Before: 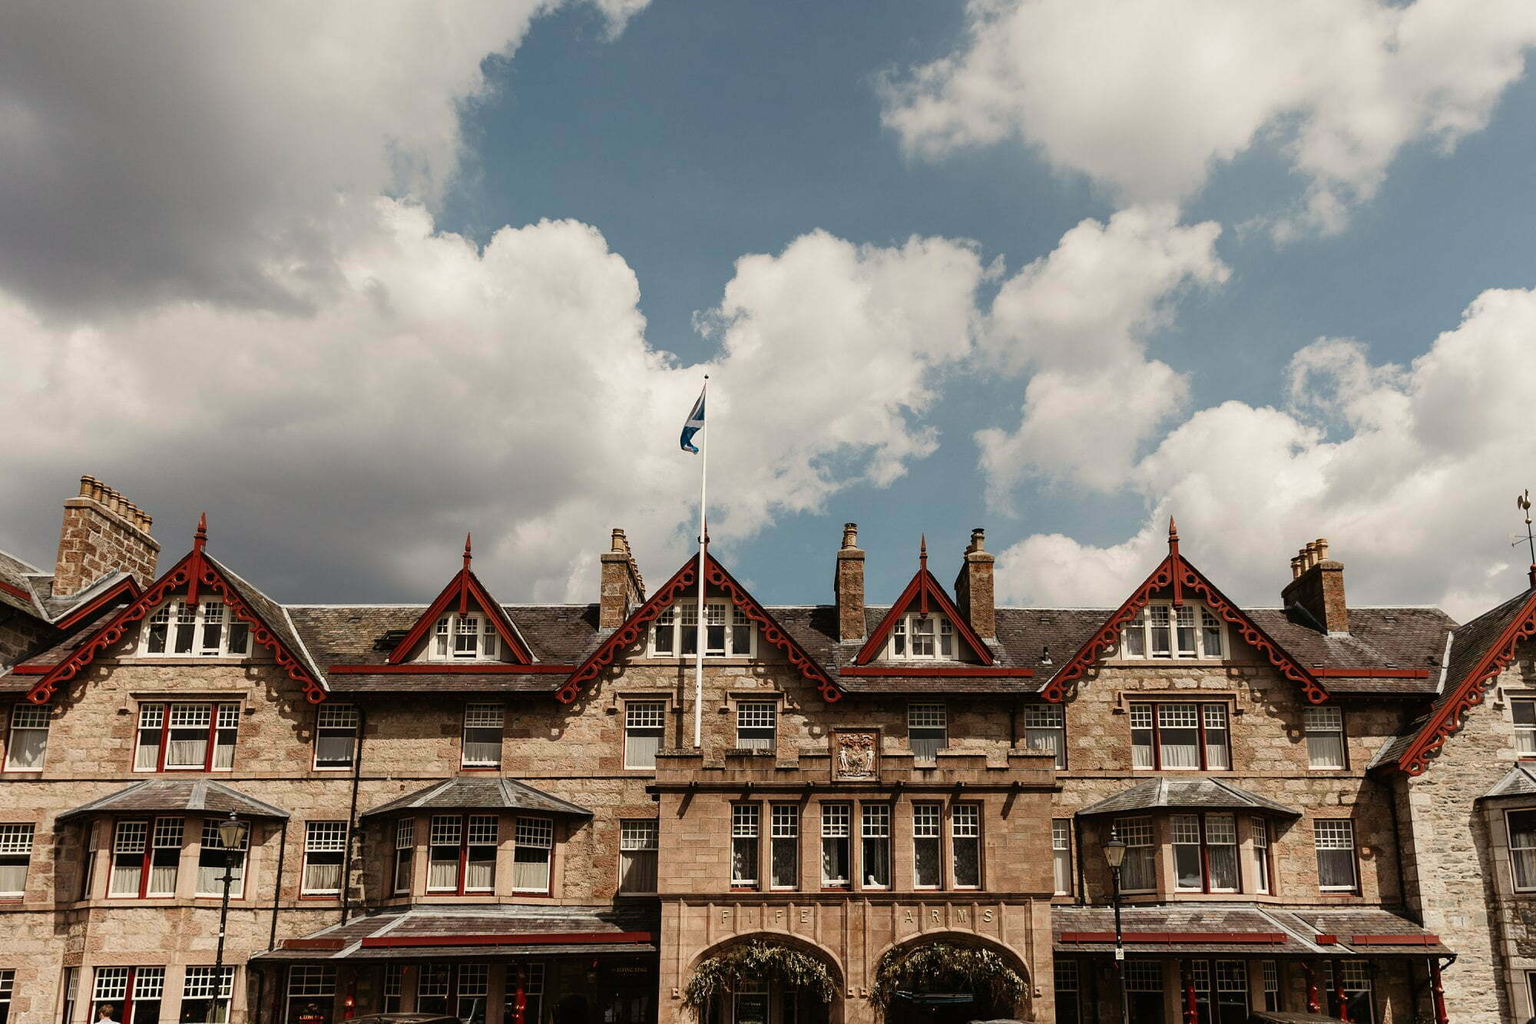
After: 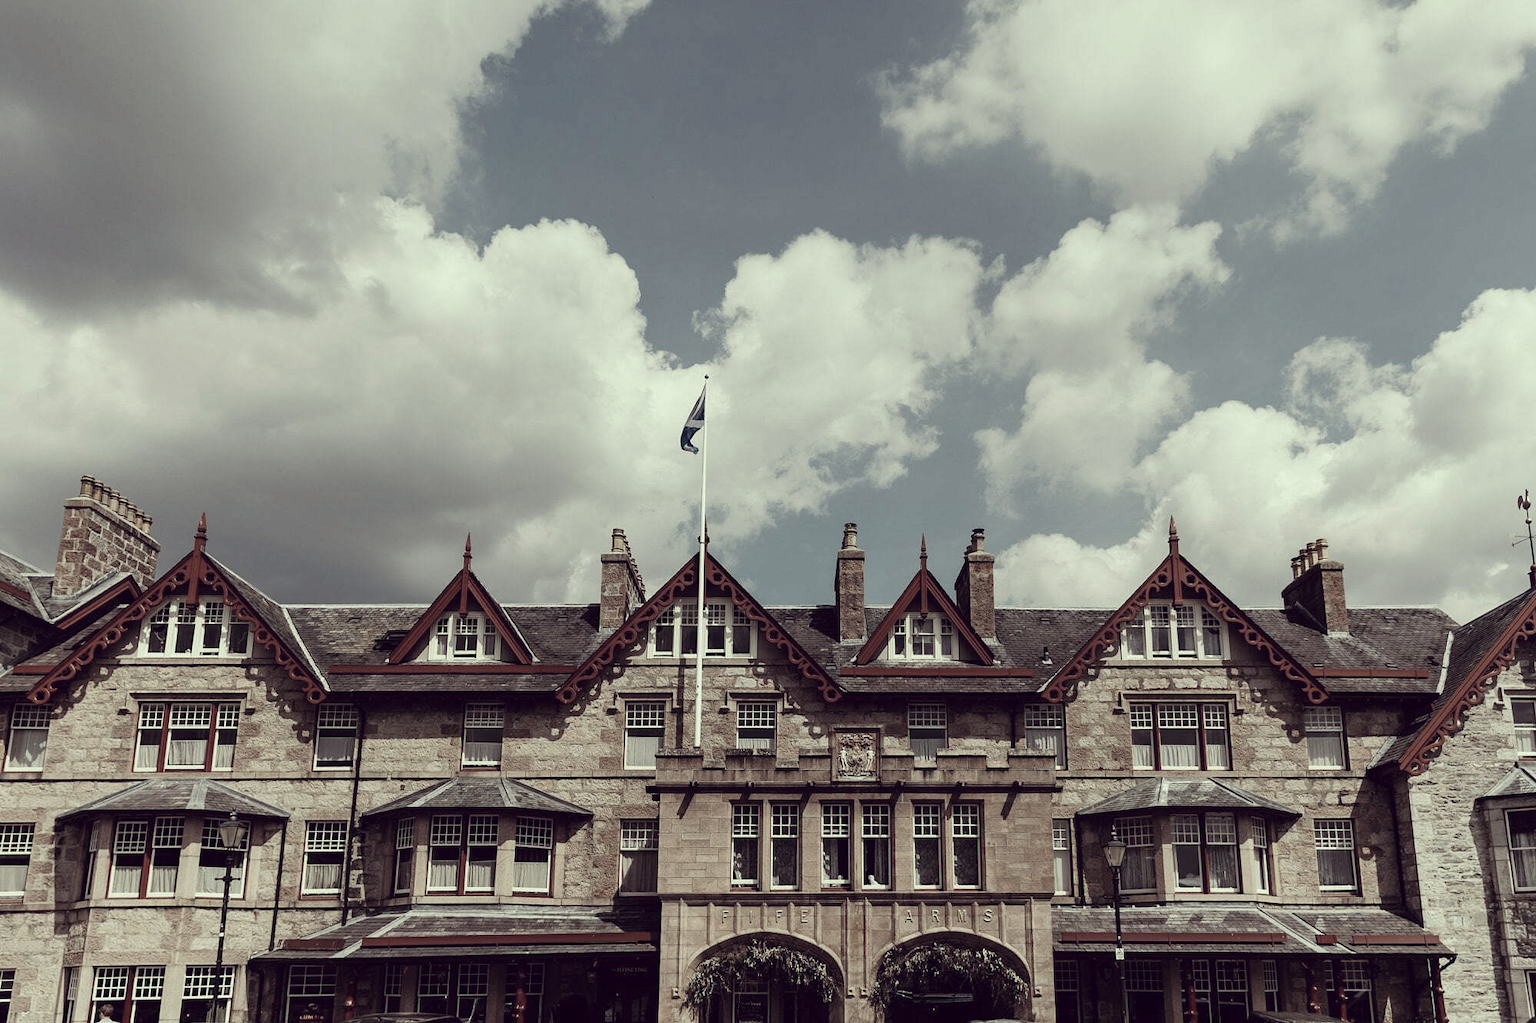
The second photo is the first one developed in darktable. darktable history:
color correction: highlights a* -20.43, highlights b* 20.65, shadows a* 19.32, shadows b* -21.13, saturation 0.405
